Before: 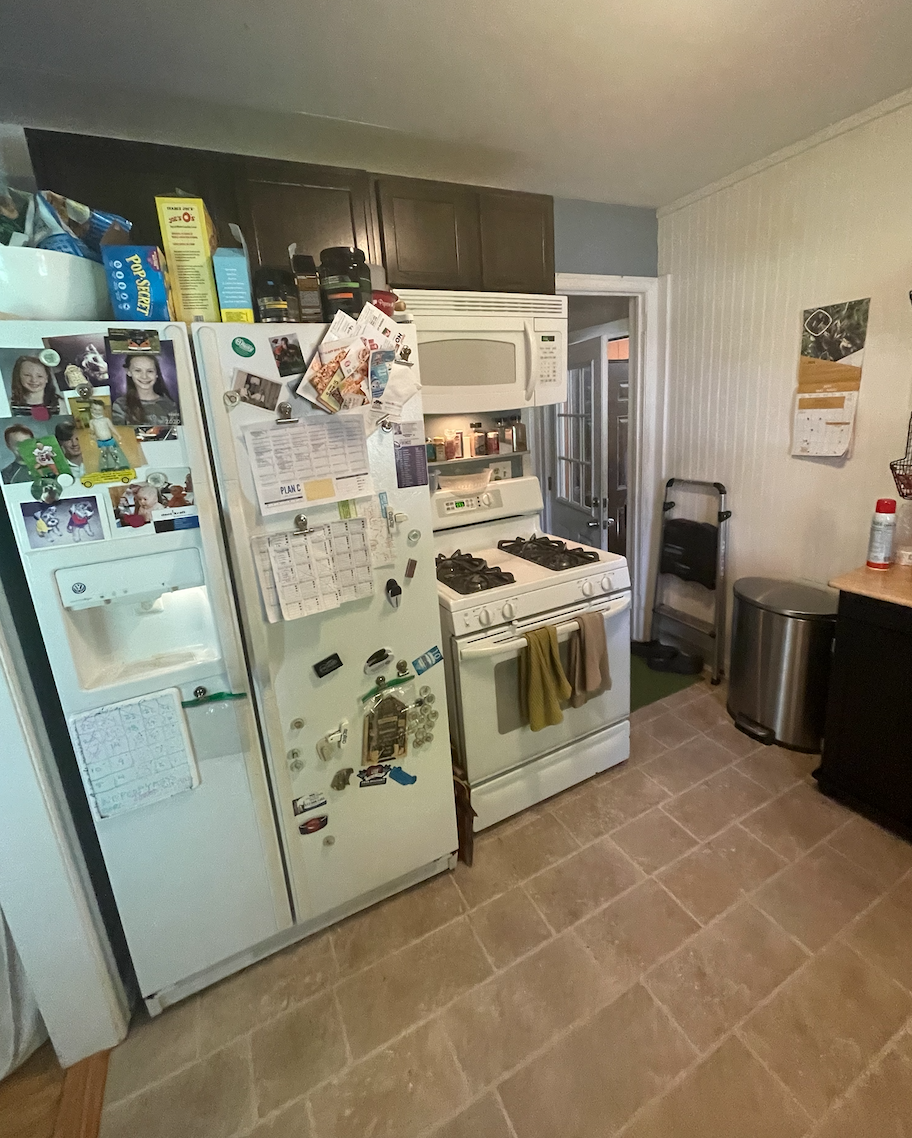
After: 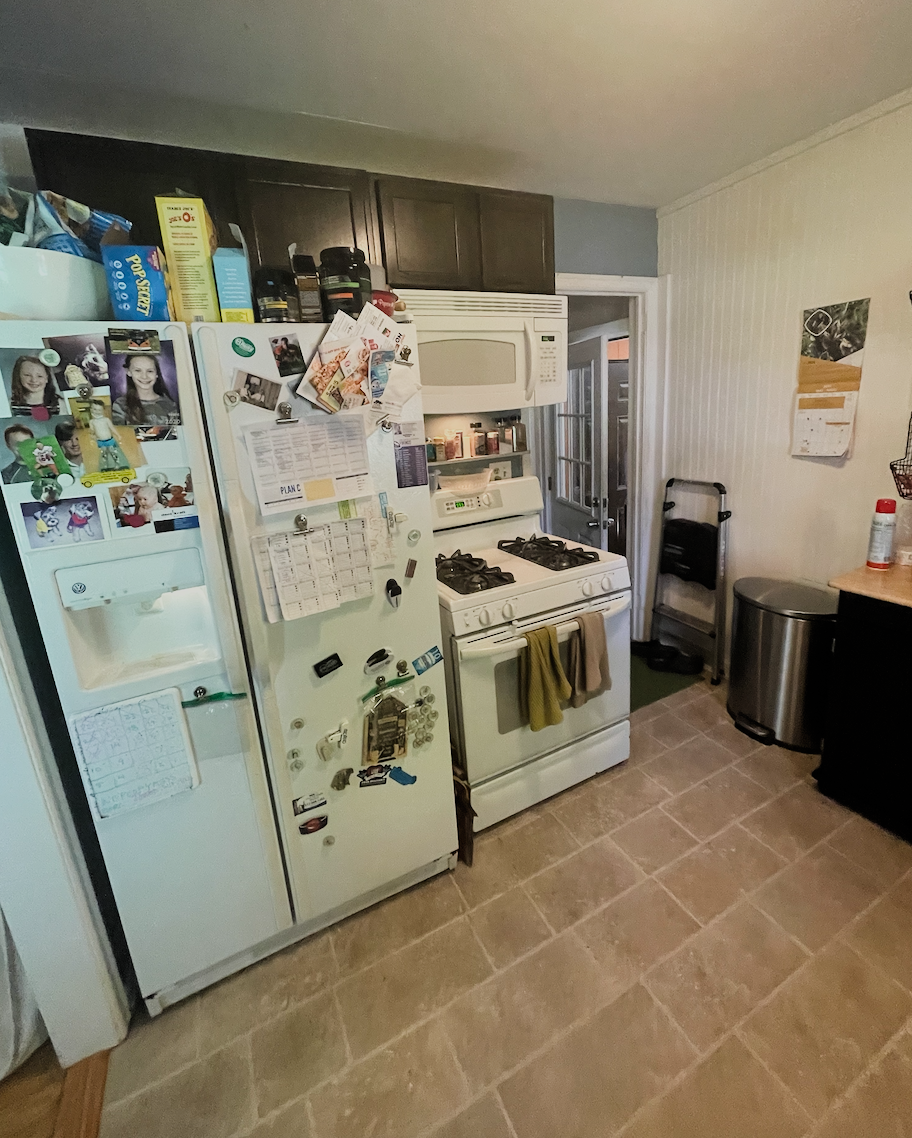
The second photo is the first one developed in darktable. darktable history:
contrast brightness saturation: contrast 0.099, brightness 0.01, saturation 0.024
filmic rgb: black relative exposure -7.27 EV, white relative exposure 5.08 EV, hardness 3.19, add noise in highlights 0.101, color science v4 (2020), type of noise poissonian
